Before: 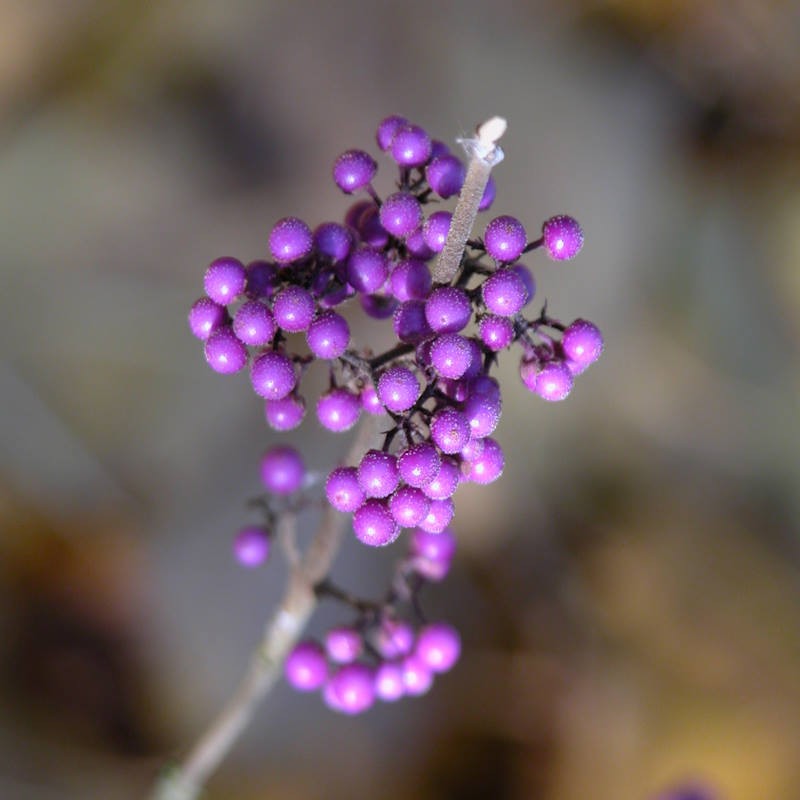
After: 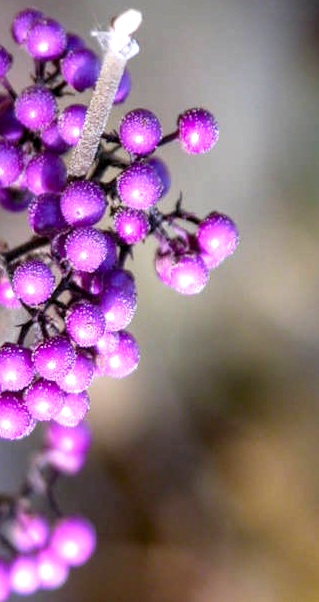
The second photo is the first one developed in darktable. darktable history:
base curve: curves: ch0 [(0, 0) (0.088, 0.125) (0.176, 0.251) (0.354, 0.501) (0.613, 0.749) (1, 0.877)], preserve colors none
contrast brightness saturation: contrast 0.04, saturation 0.16
local contrast: detail 150%
crop: left 45.721%, top 13.393%, right 14.118%, bottom 10.01%
